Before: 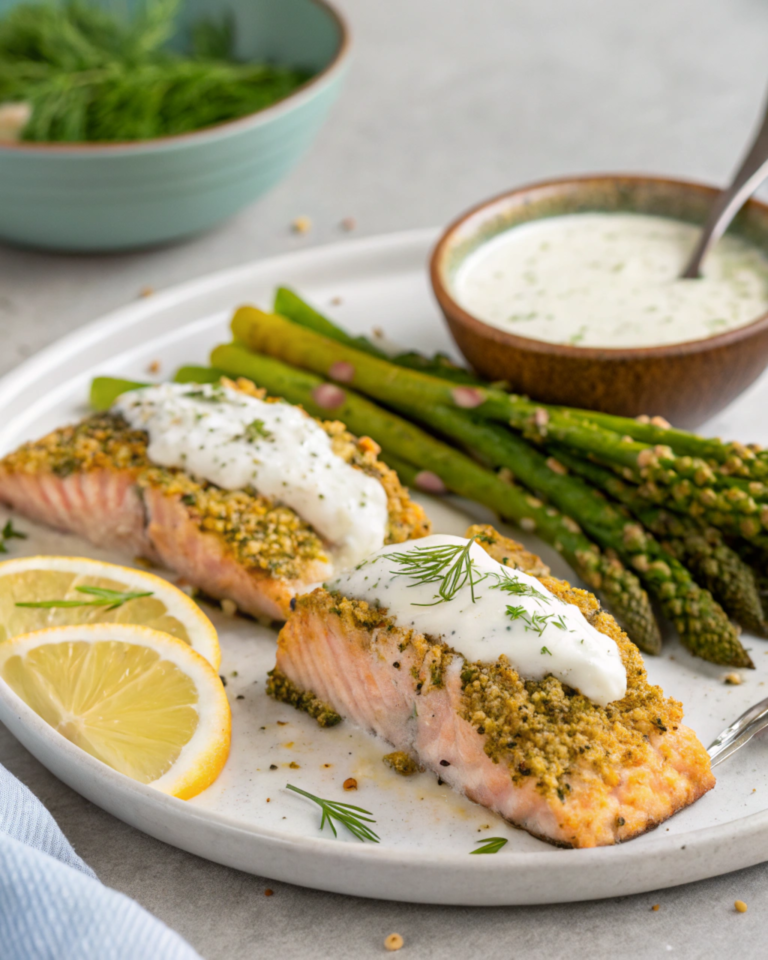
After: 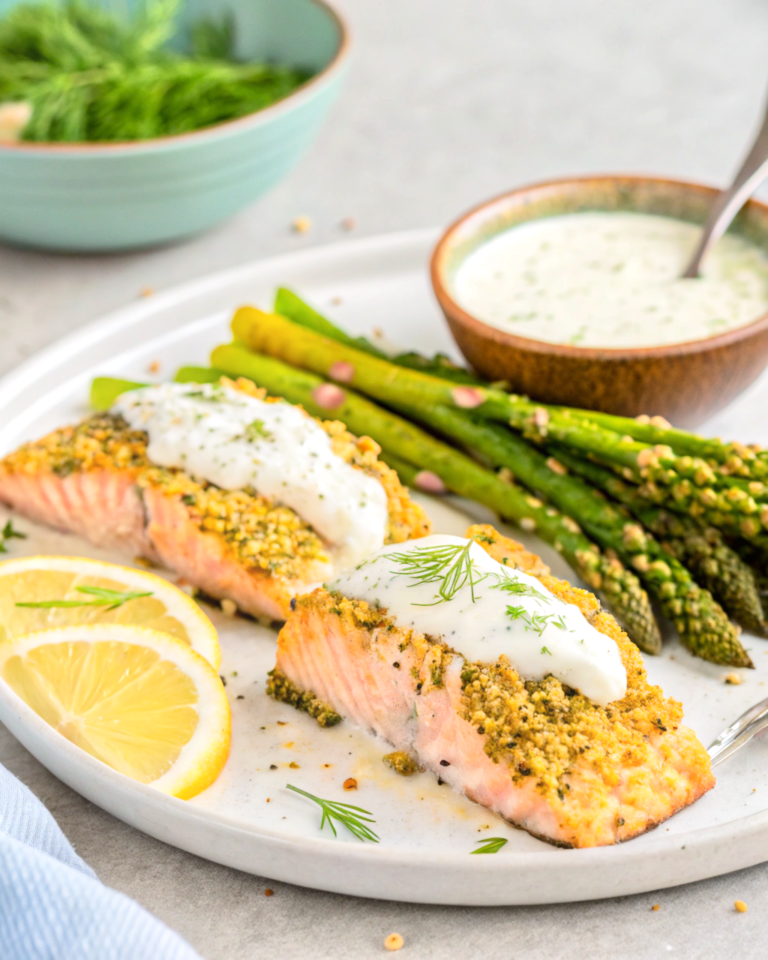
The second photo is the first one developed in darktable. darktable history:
tone equalizer: -7 EV 0.161 EV, -6 EV 0.626 EV, -5 EV 1.17 EV, -4 EV 1.33 EV, -3 EV 1.14 EV, -2 EV 0.6 EV, -1 EV 0.16 EV, edges refinement/feathering 500, mask exposure compensation -1.57 EV, preserve details guided filter
